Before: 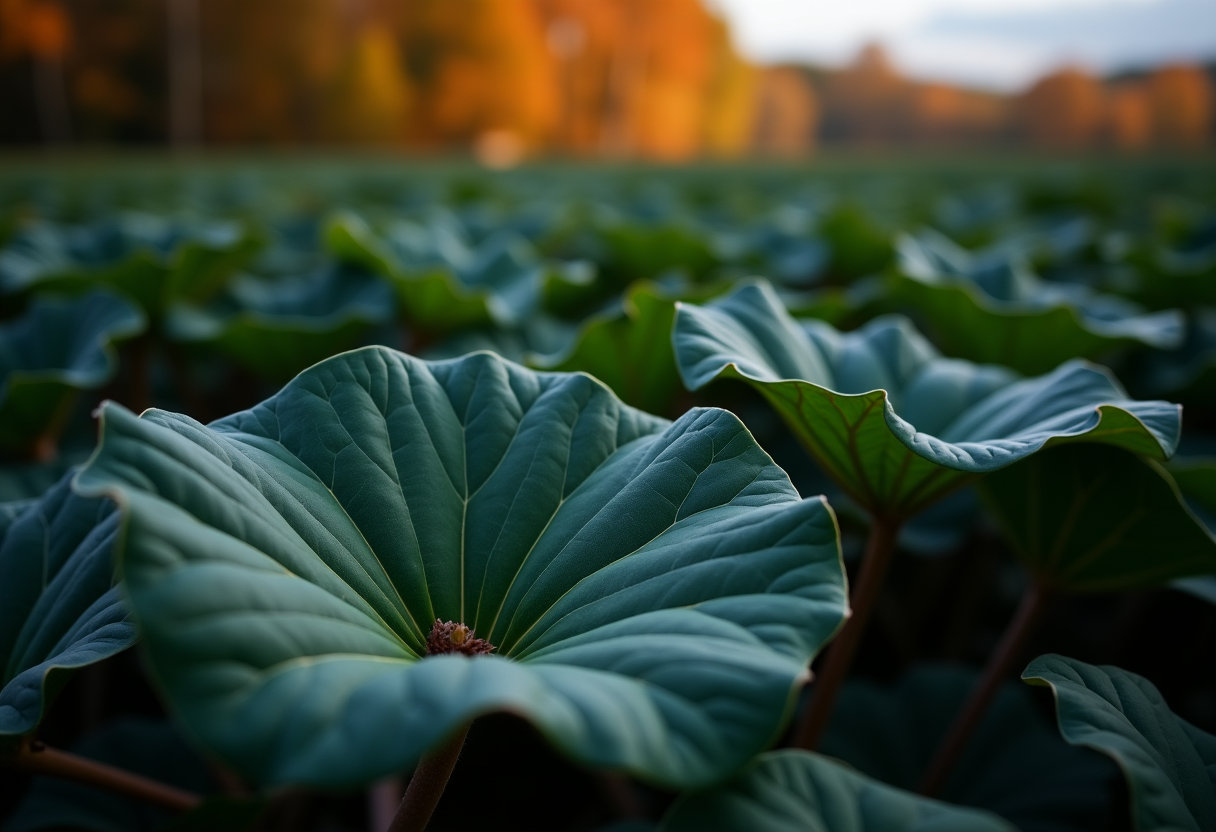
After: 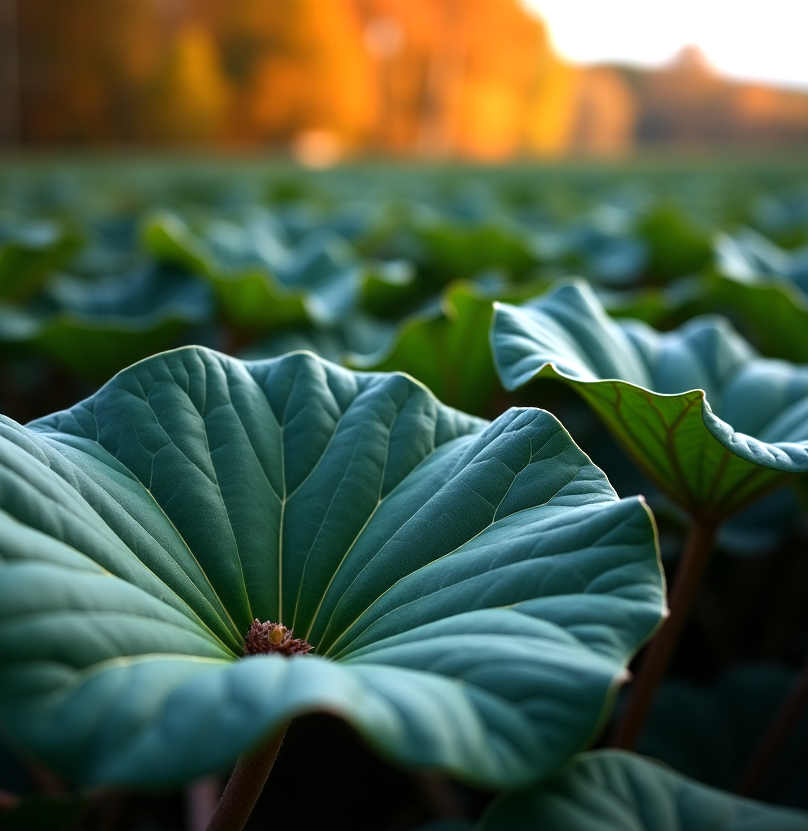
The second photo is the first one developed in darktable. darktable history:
crop and rotate: left 14.976%, right 18.56%
tone equalizer: -8 EV -1.09 EV, -7 EV -0.994 EV, -6 EV -0.851 EV, -5 EV -0.554 EV, -3 EV 0.564 EV, -2 EV 0.878 EV, -1 EV 1.01 EV, +0 EV 1.05 EV, smoothing diameter 24.93%, edges refinement/feathering 7.45, preserve details guided filter
